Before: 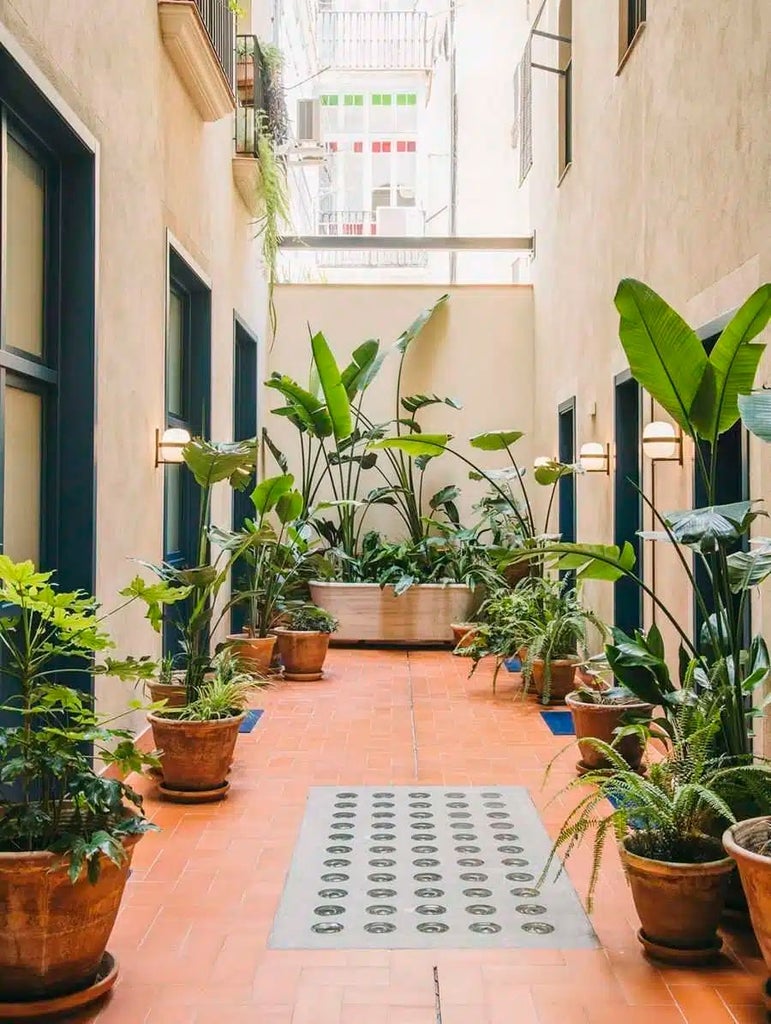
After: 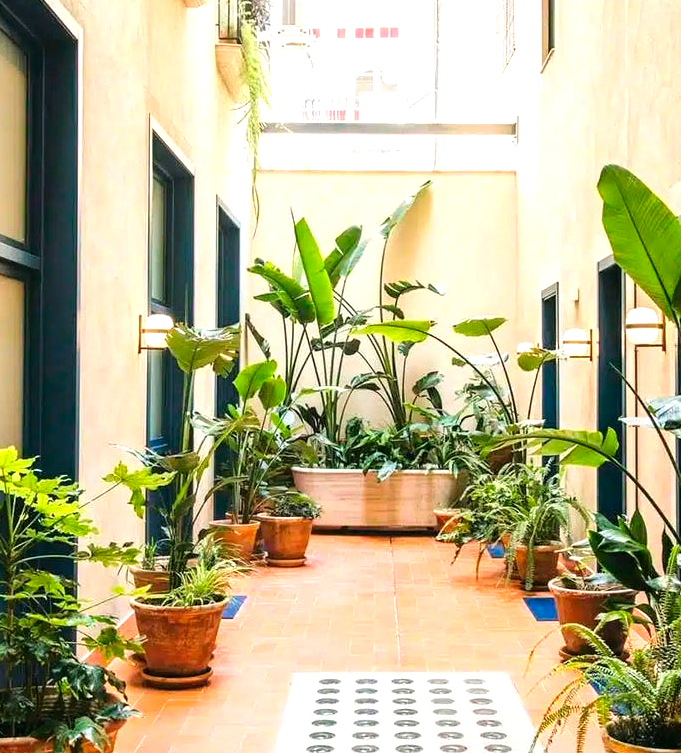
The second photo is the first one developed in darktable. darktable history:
contrast brightness saturation: contrast 0.044, saturation 0.159
tone equalizer: -8 EV -0.737 EV, -7 EV -0.737 EV, -6 EV -0.623 EV, -5 EV -0.391 EV, -3 EV 0.377 EV, -2 EV 0.6 EV, -1 EV 0.679 EV, +0 EV 0.773 EV
crop and rotate: left 2.288%, top 11.196%, right 9.333%, bottom 15.214%
